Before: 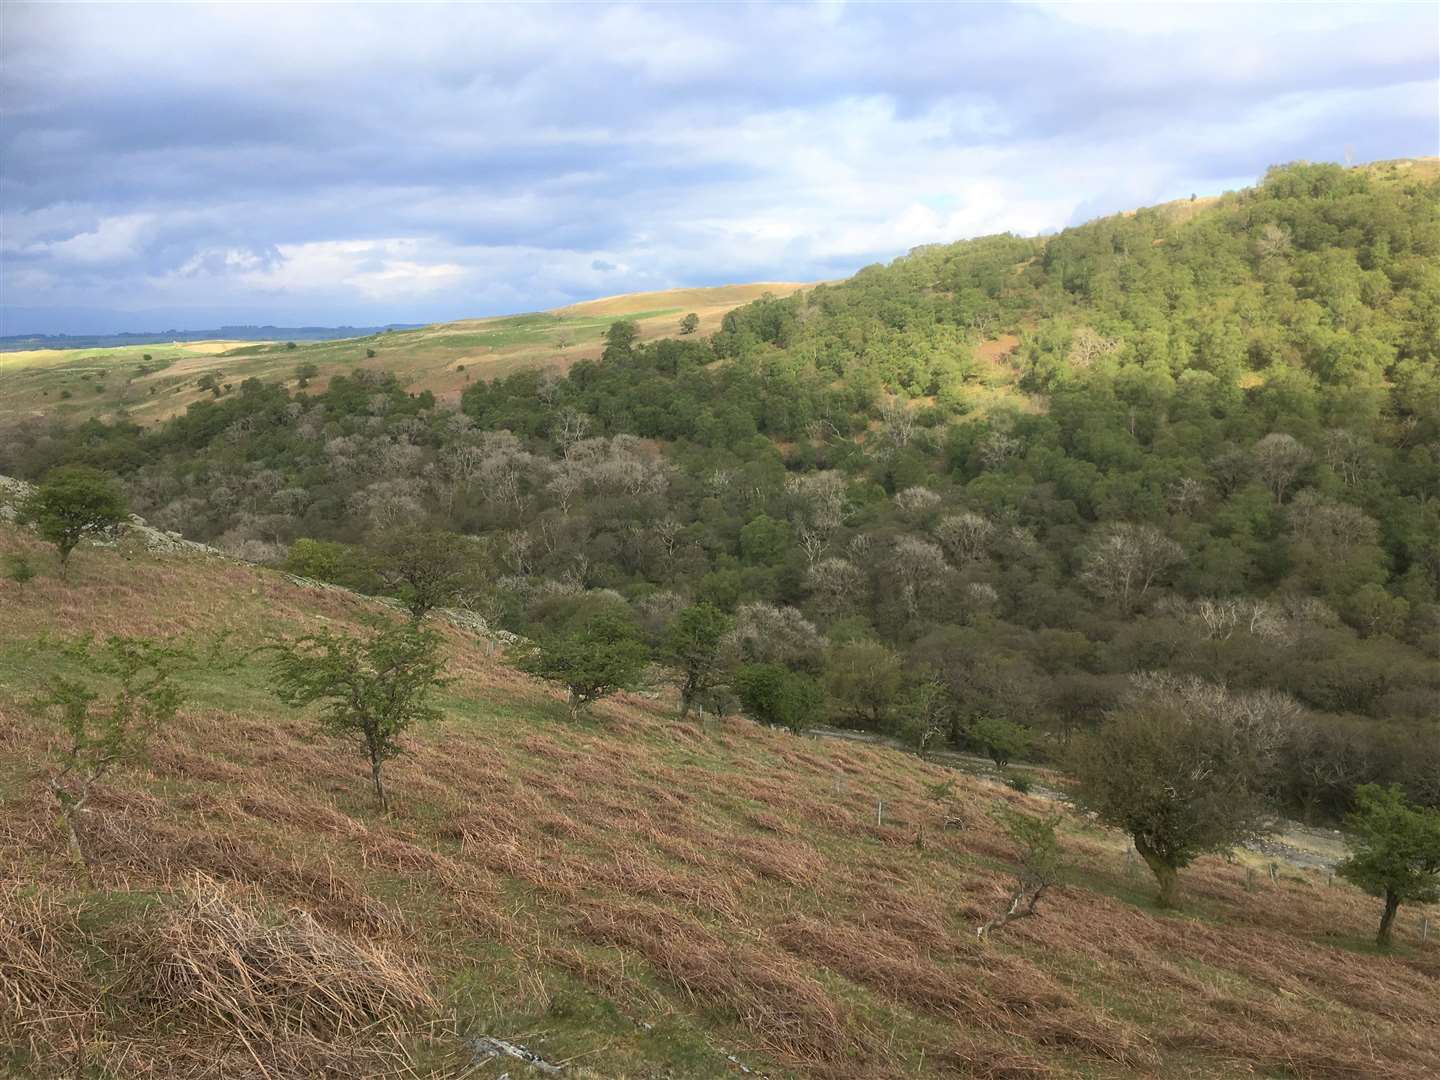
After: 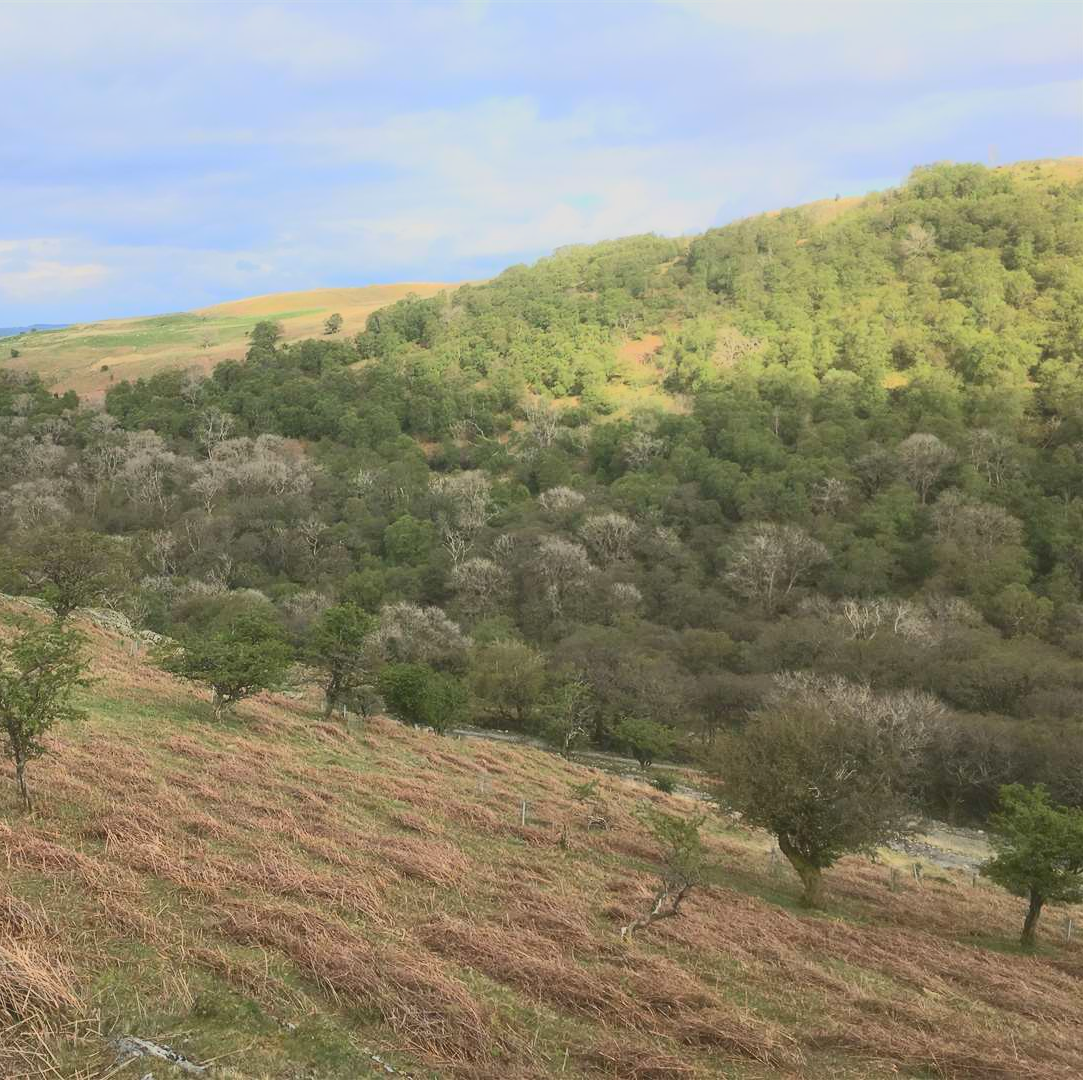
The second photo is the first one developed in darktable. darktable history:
crop and rotate: left 24.726%
exposure: black level correction 0.001, exposure 0.499 EV, compensate highlight preservation false
tone curve: curves: ch0 [(0, 0.148) (0.191, 0.225) (0.712, 0.695) (0.864, 0.797) (1, 0.839)], color space Lab, independent channels, preserve colors none
contrast brightness saturation: saturation -0.049
